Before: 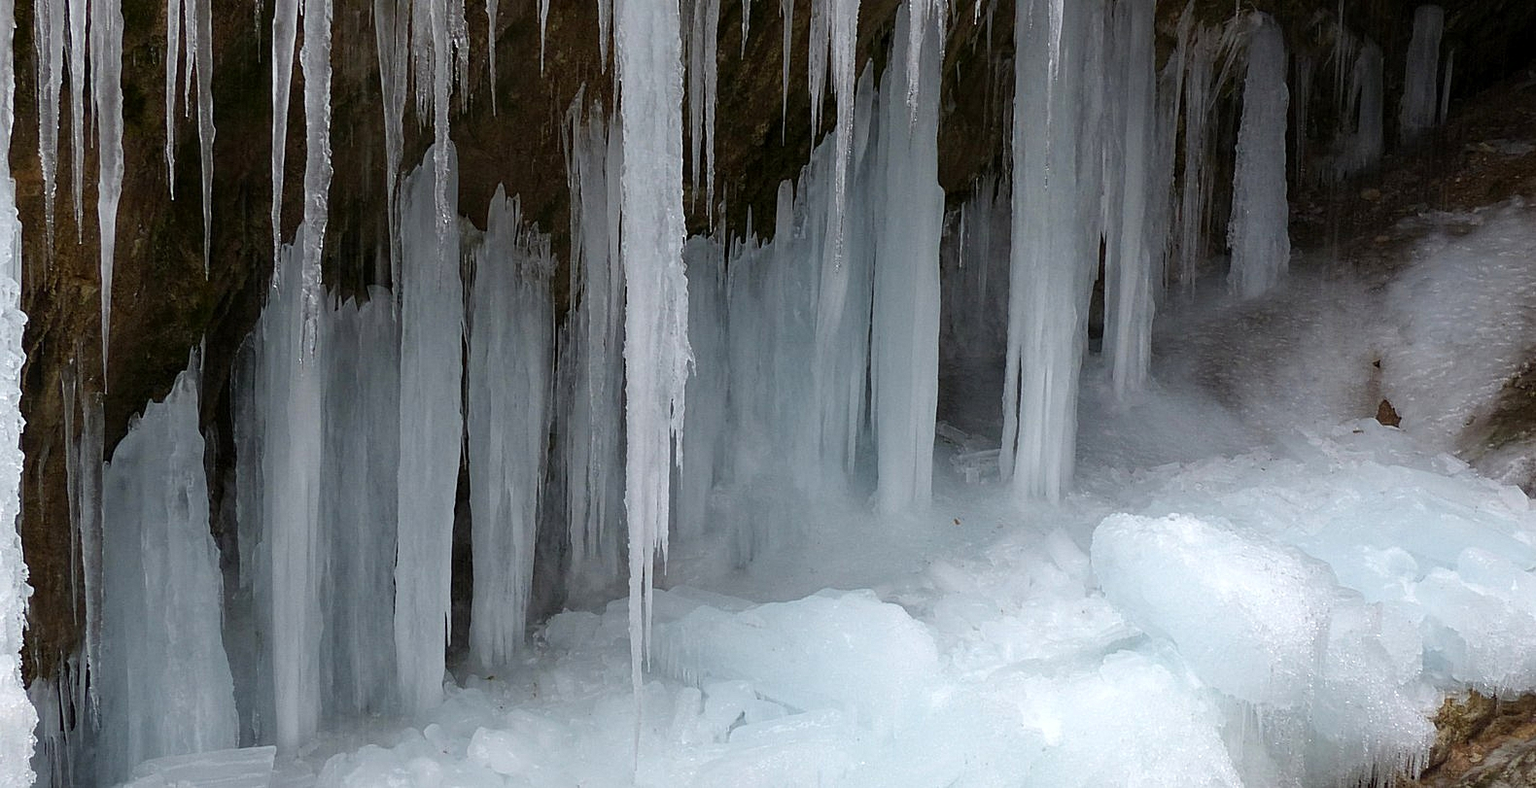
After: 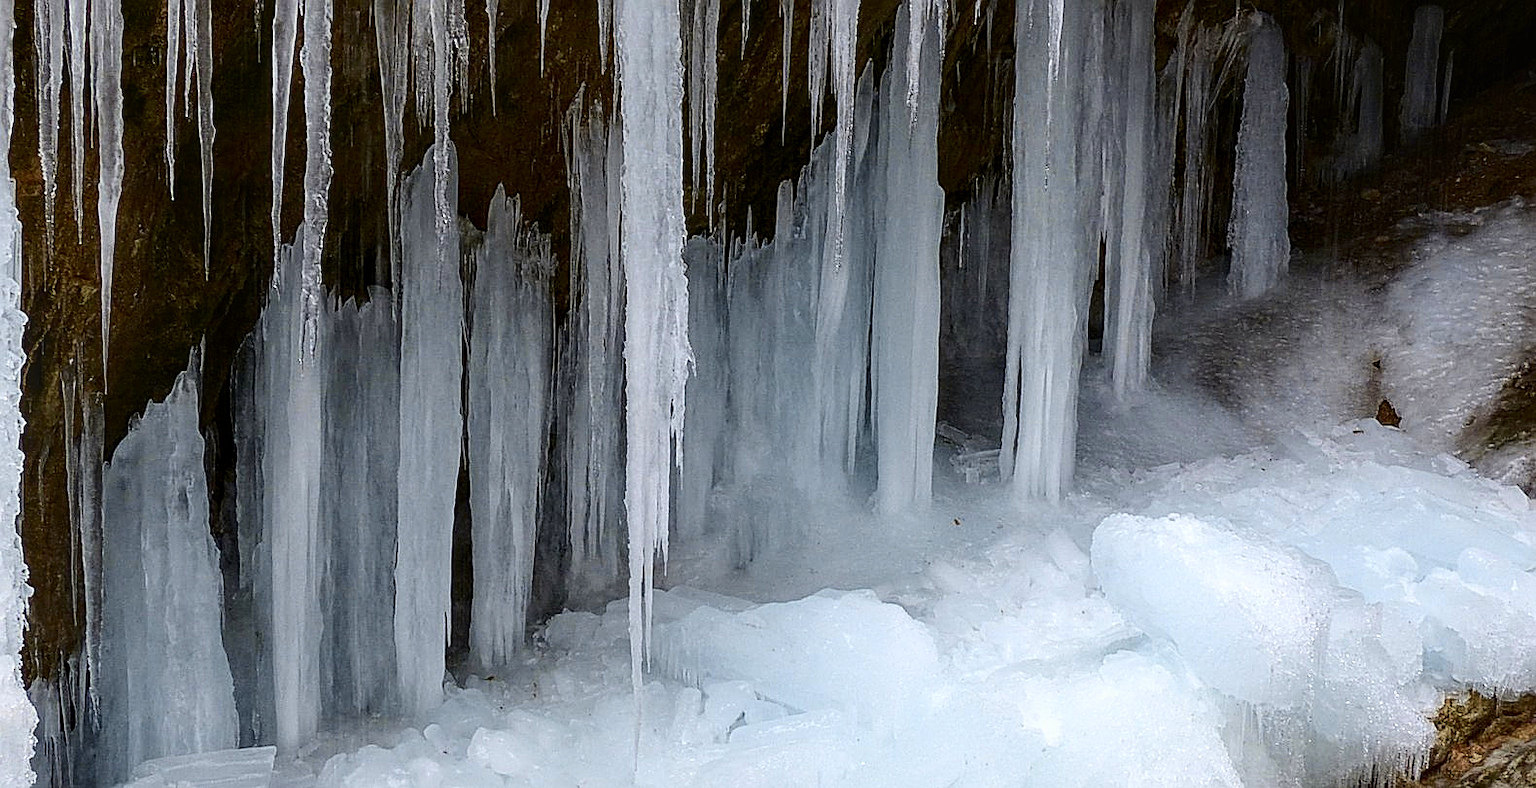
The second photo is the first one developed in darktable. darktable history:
sharpen: on, module defaults
tone curve: curves: ch0 [(0, 0.021) (0.049, 0.044) (0.158, 0.113) (0.351, 0.331) (0.485, 0.505) (0.656, 0.696) (0.868, 0.887) (1, 0.969)]; ch1 [(0, 0) (0.322, 0.328) (0.434, 0.438) (0.473, 0.477) (0.502, 0.503) (0.522, 0.526) (0.564, 0.591) (0.602, 0.632) (0.677, 0.701) (0.859, 0.885) (1, 1)]; ch2 [(0, 0) (0.33, 0.301) (0.452, 0.434) (0.502, 0.505) (0.535, 0.554) (0.565, 0.598) (0.618, 0.629) (1, 1)], color space Lab, independent channels, preserve colors none
local contrast: detail 130%
